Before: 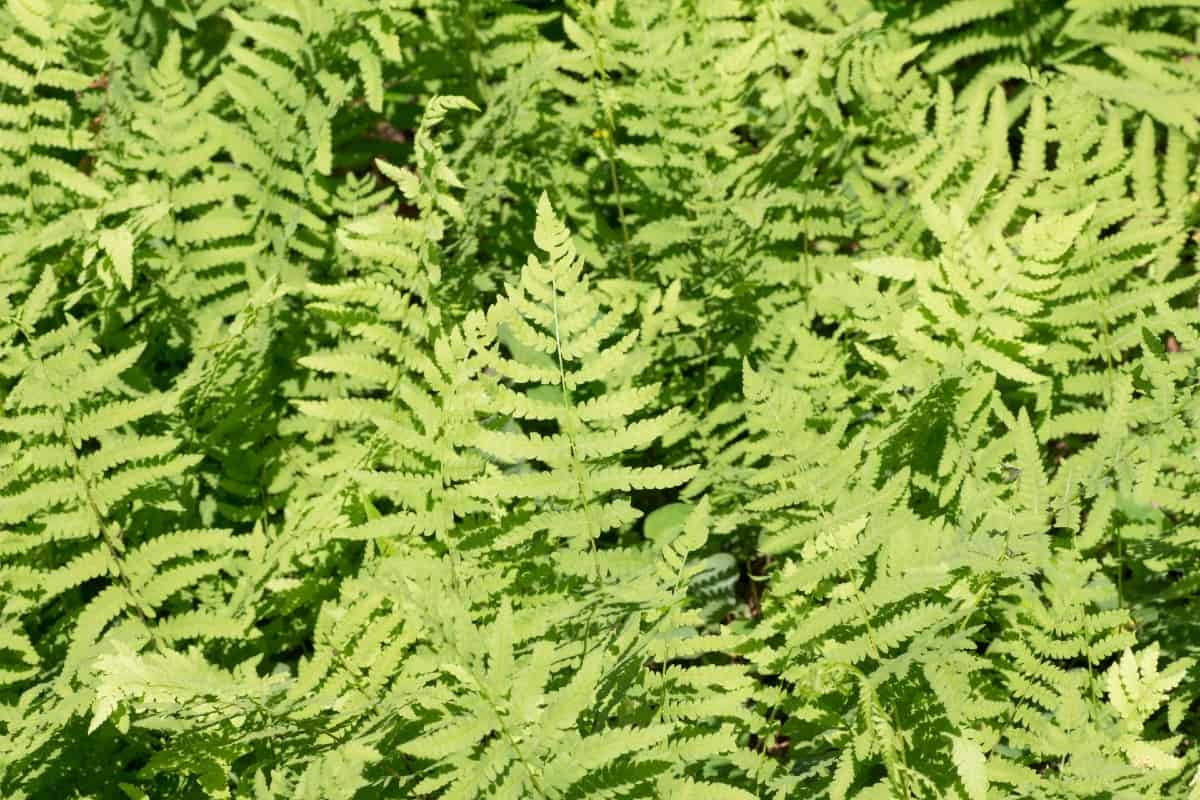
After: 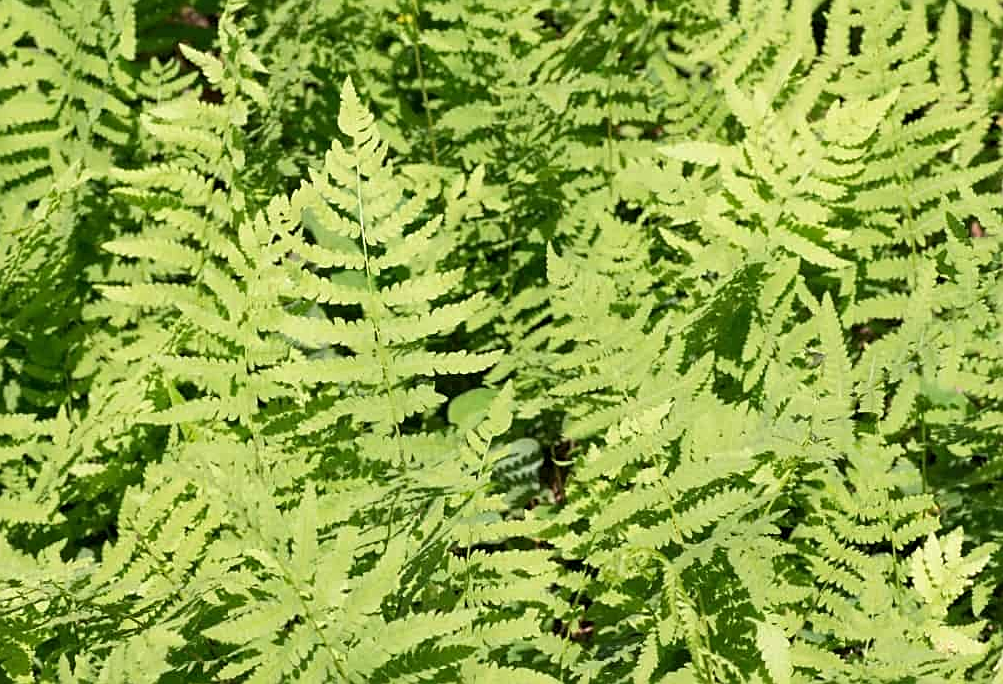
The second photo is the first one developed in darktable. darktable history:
crop: left 16.404%, top 14.429%
sharpen: on, module defaults
